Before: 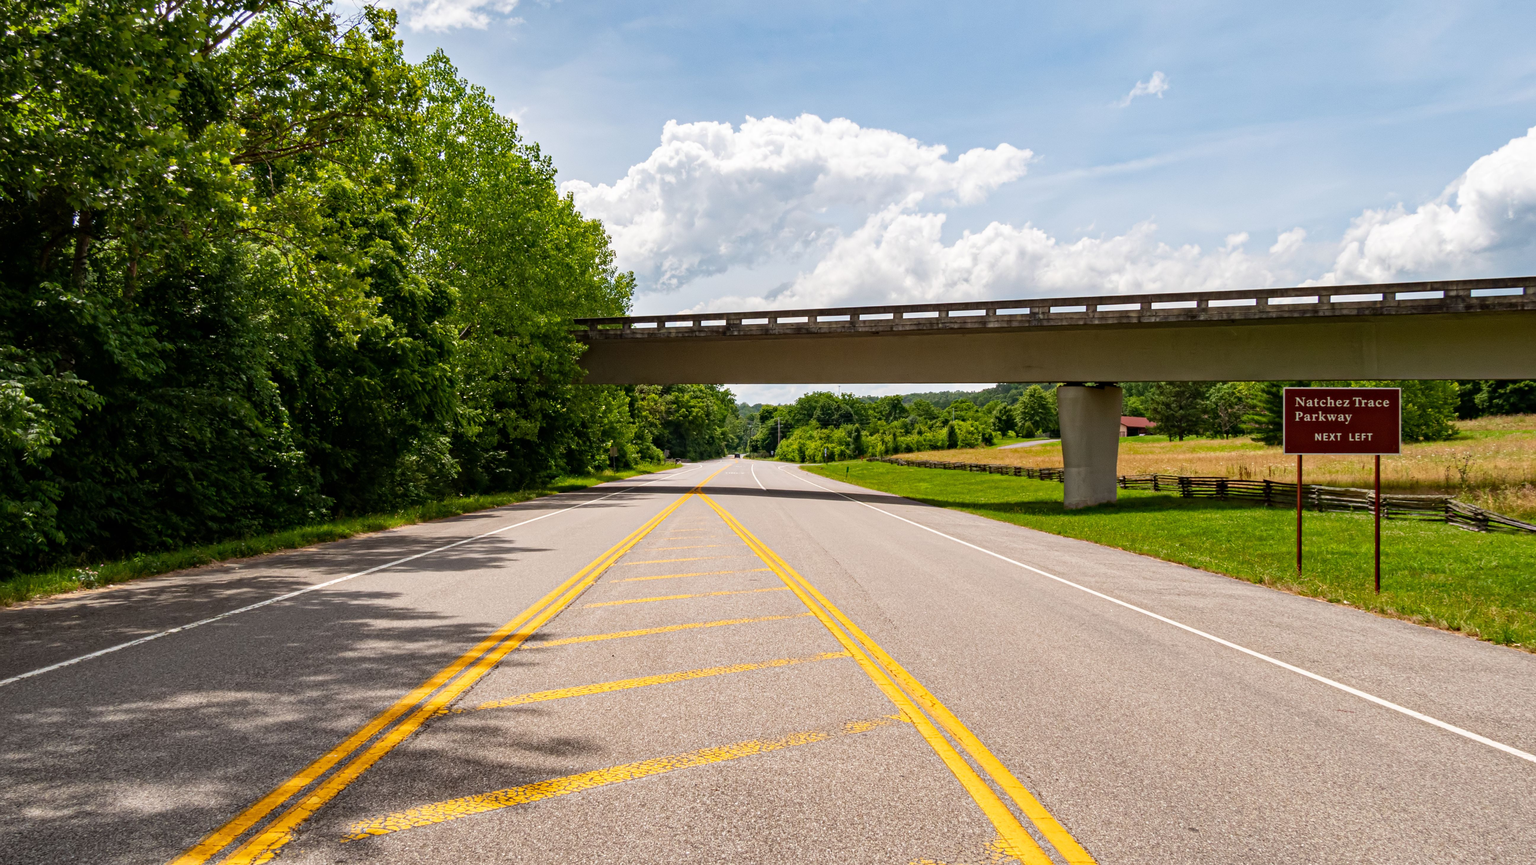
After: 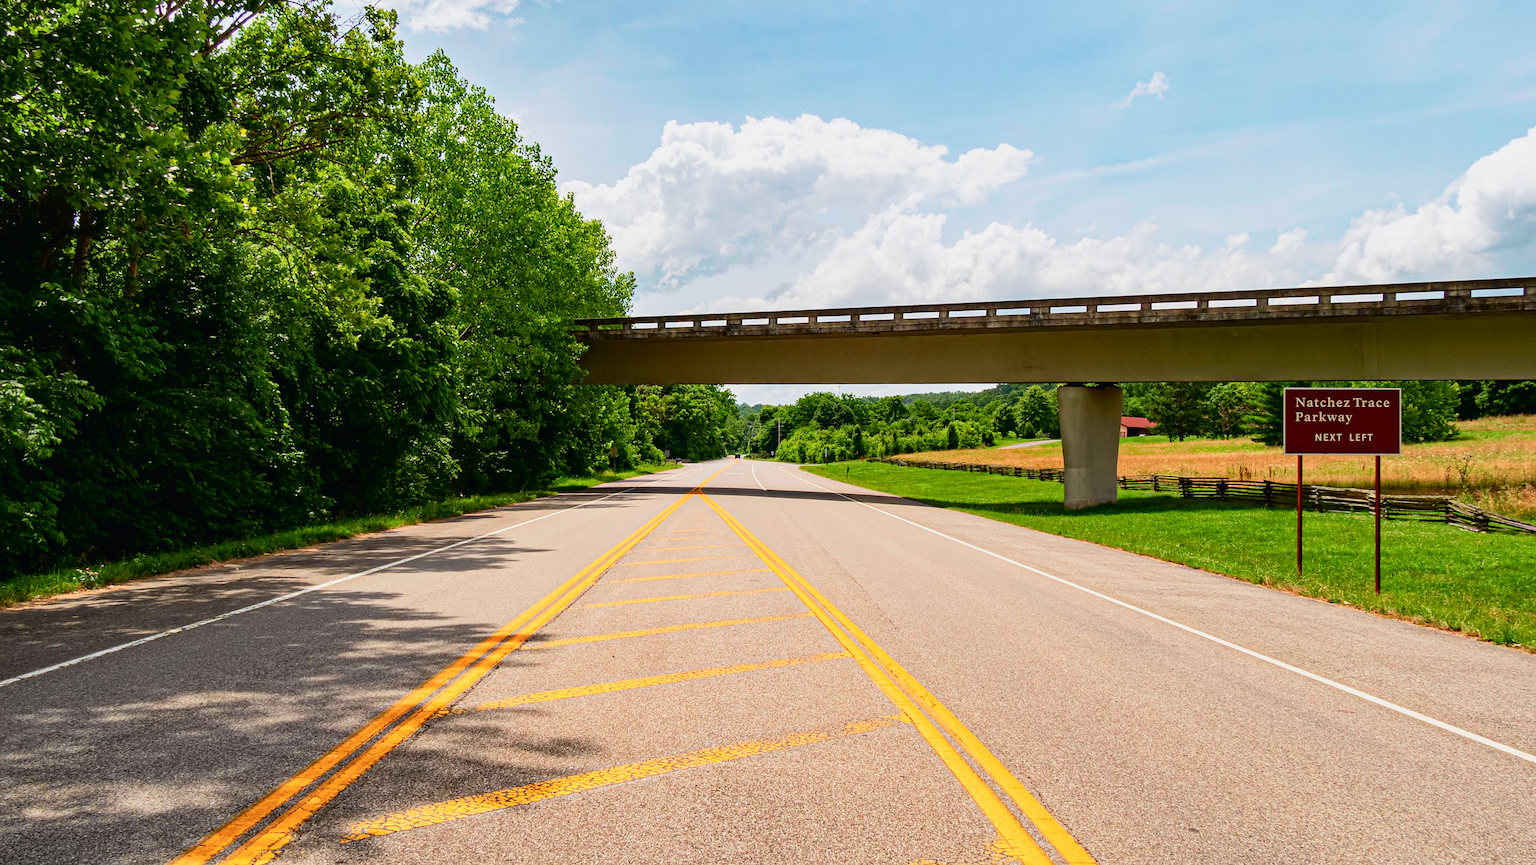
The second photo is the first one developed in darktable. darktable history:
tone curve: curves: ch0 [(0, 0.012) (0.052, 0.04) (0.107, 0.086) (0.269, 0.266) (0.471, 0.503) (0.731, 0.771) (0.921, 0.909) (0.999, 0.951)]; ch1 [(0, 0) (0.339, 0.298) (0.402, 0.363) (0.444, 0.415) (0.485, 0.469) (0.494, 0.493) (0.504, 0.501) (0.525, 0.534) (0.555, 0.593) (0.594, 0.648) (1, 1)]; ch2 [(0, 0) (0.48, 0.48) (0.504, 0.5) (0.535, 0.557) (0.581, 0.623) (0.649, 0.683) (0.824, 0.815) (1, 1)], color space Lab, independent channels, preserve colors none
sharpen: on, module defaults
